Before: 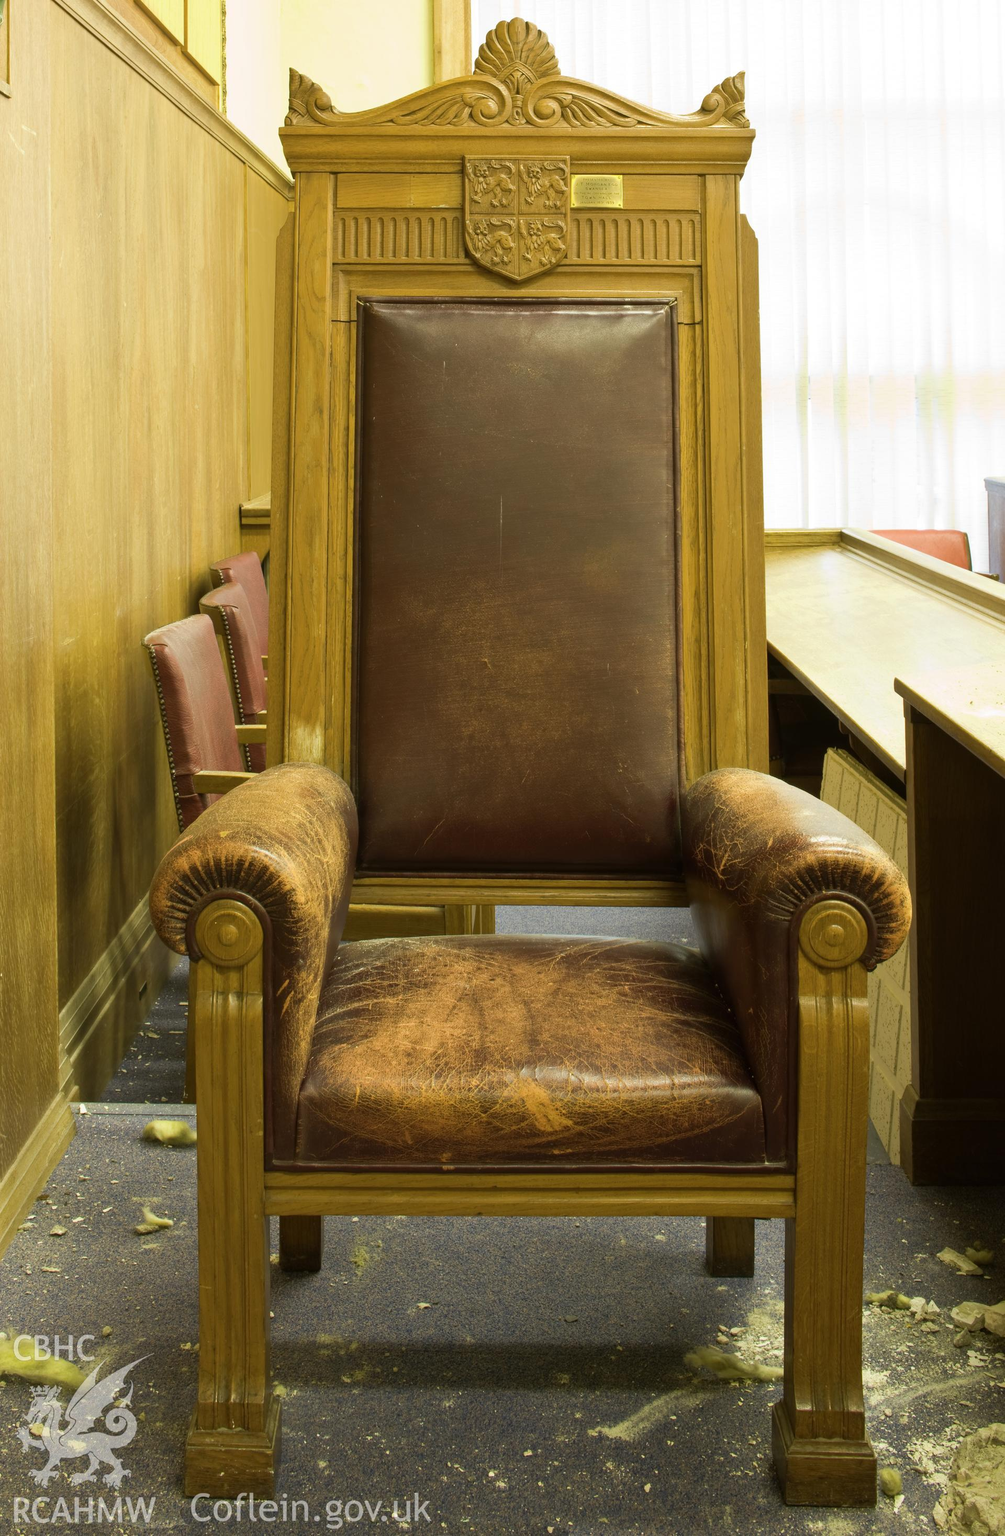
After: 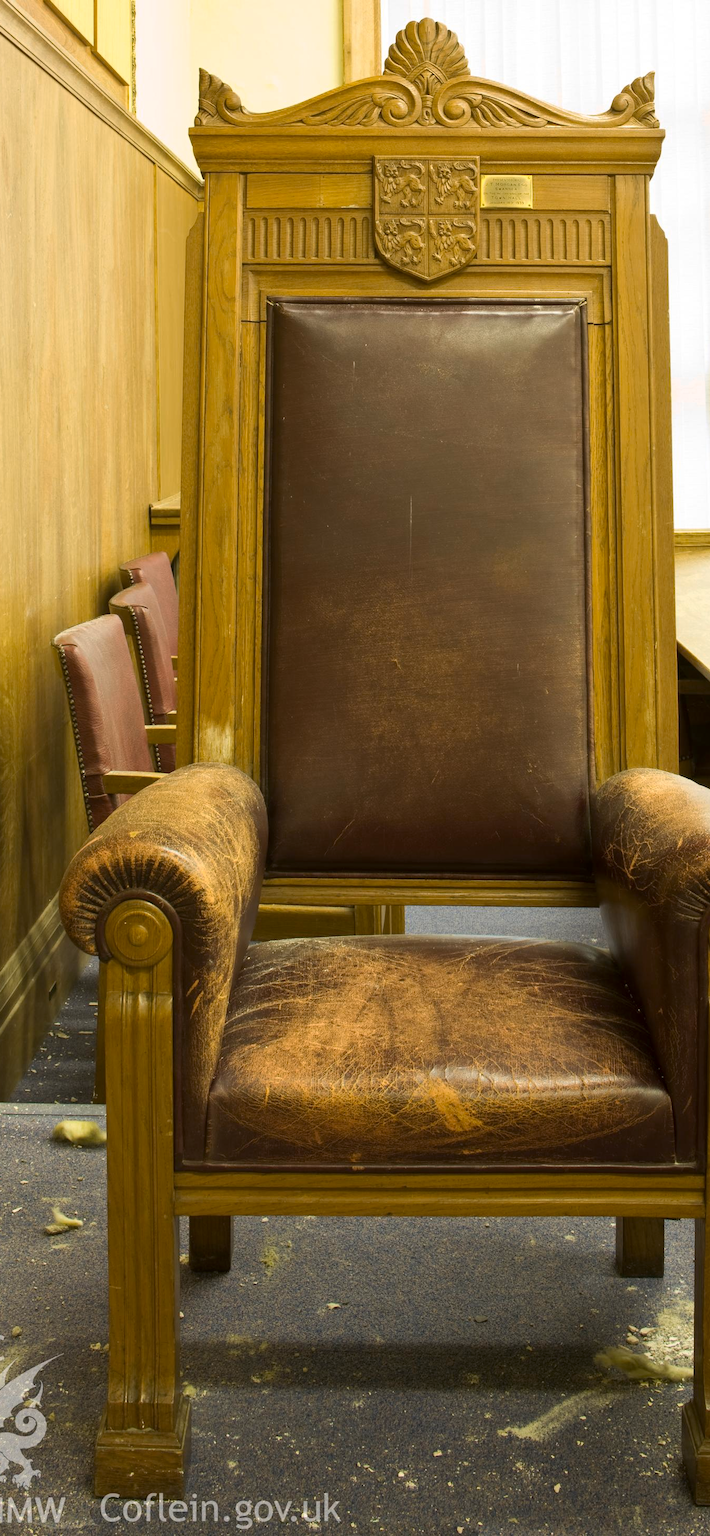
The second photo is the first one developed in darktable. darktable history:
crop and rotate: left 9.05%, right 20.25%
exposure: black level correction 0.001, compensate exposure bias true, compensate highlight preservation false
